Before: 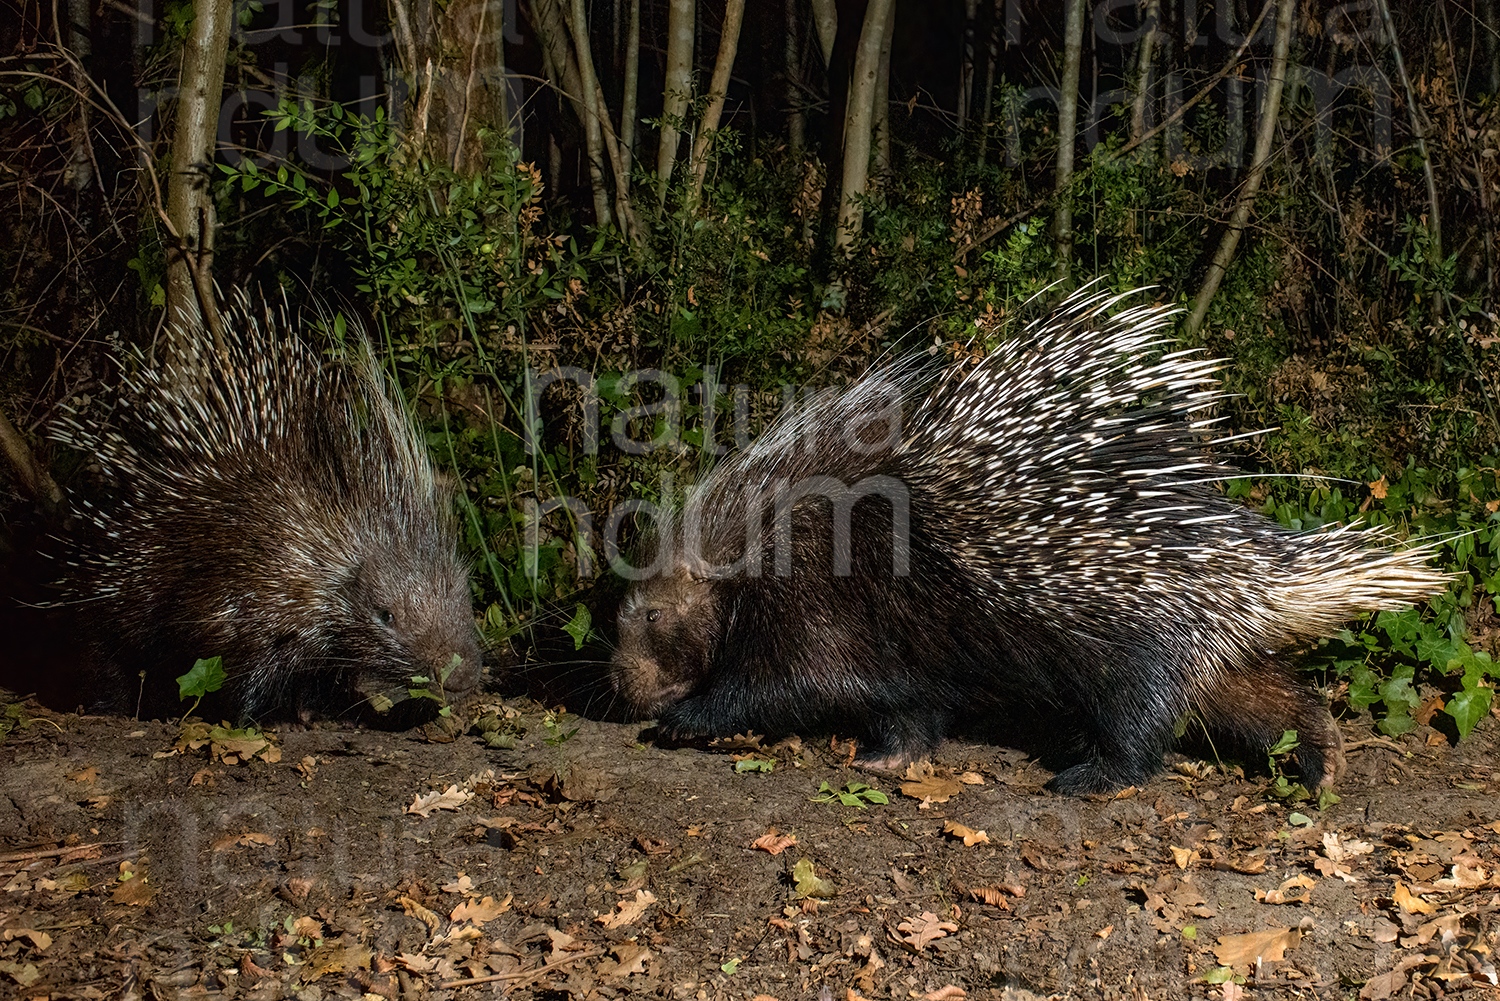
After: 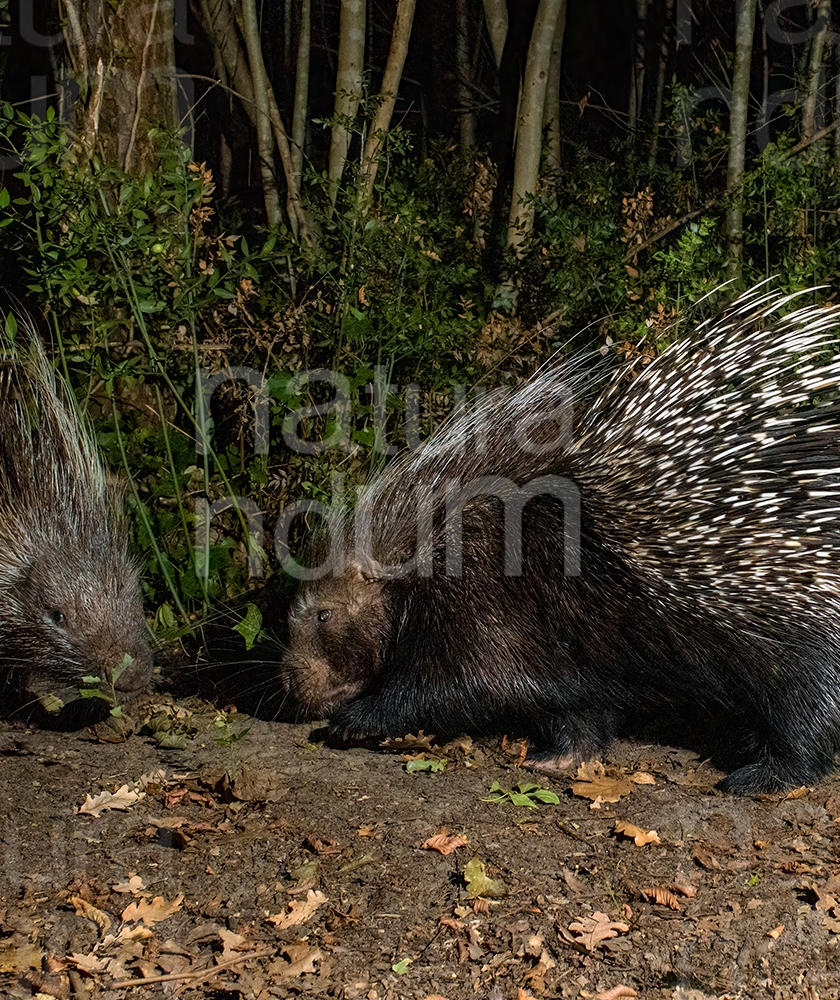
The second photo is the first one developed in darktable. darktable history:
haze removal: compatibility mode true, adaptive false
crop: left 21.993%, right 21.996%, bottom 0.01%
